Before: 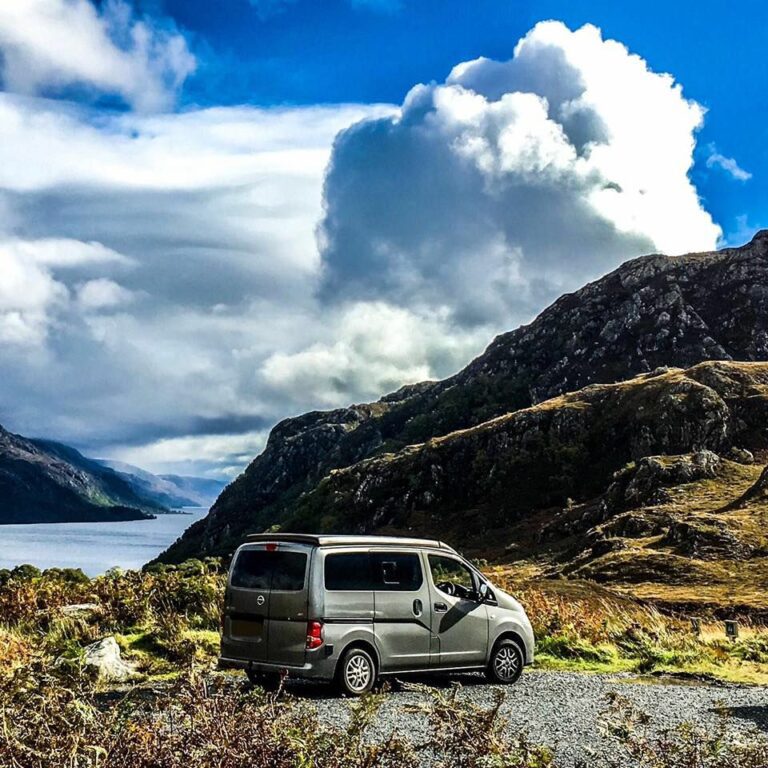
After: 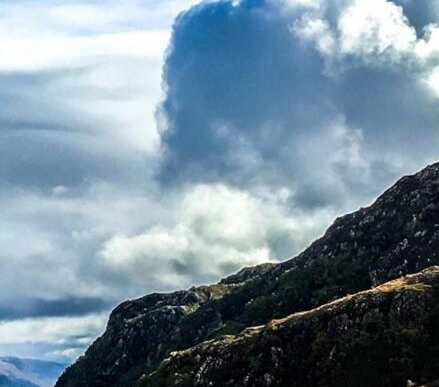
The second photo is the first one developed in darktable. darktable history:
white balance: emerald 1
crop: left 20.932%, top 15.471%, right 21.848%, bottom 34.081%
